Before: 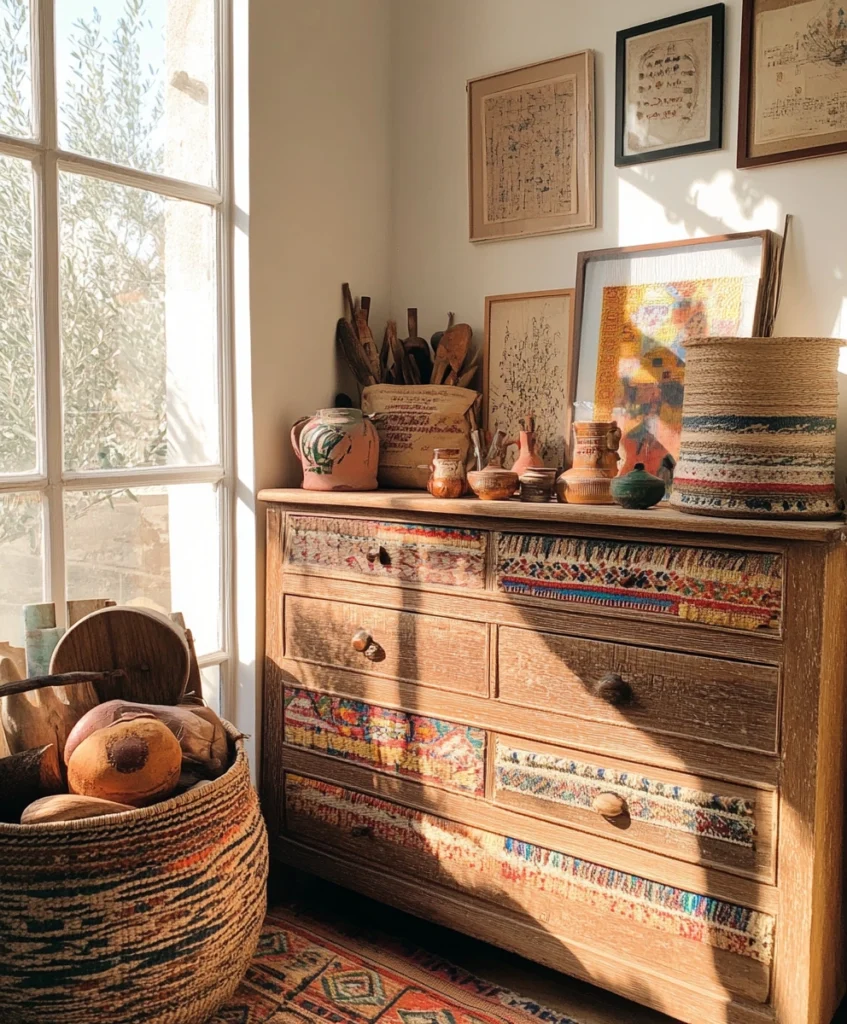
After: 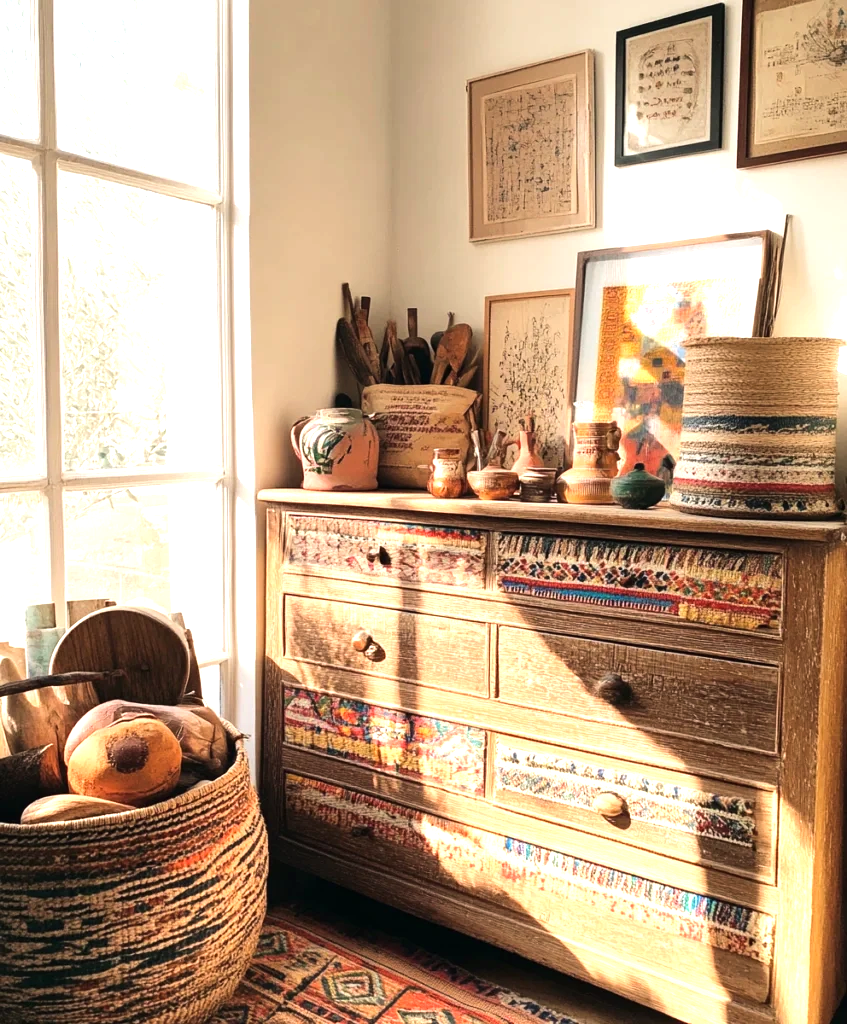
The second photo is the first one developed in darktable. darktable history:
exposure: exposure 0.661 EV, compensate highlight preservation false
tone equalizer: -8 EV -0.417 EV, -7 EV -0.389 EV, -6 EV -0.333 EV, -5 EV -0.222 EV, -3 EV 0.222 EV, -2 EV 0.333 EV, -1 EV 0.389 EV, +0 EV 0.417 EV, edges refinement/feathering 500, mask exposure compensation -1.57 EV, preserve details no
